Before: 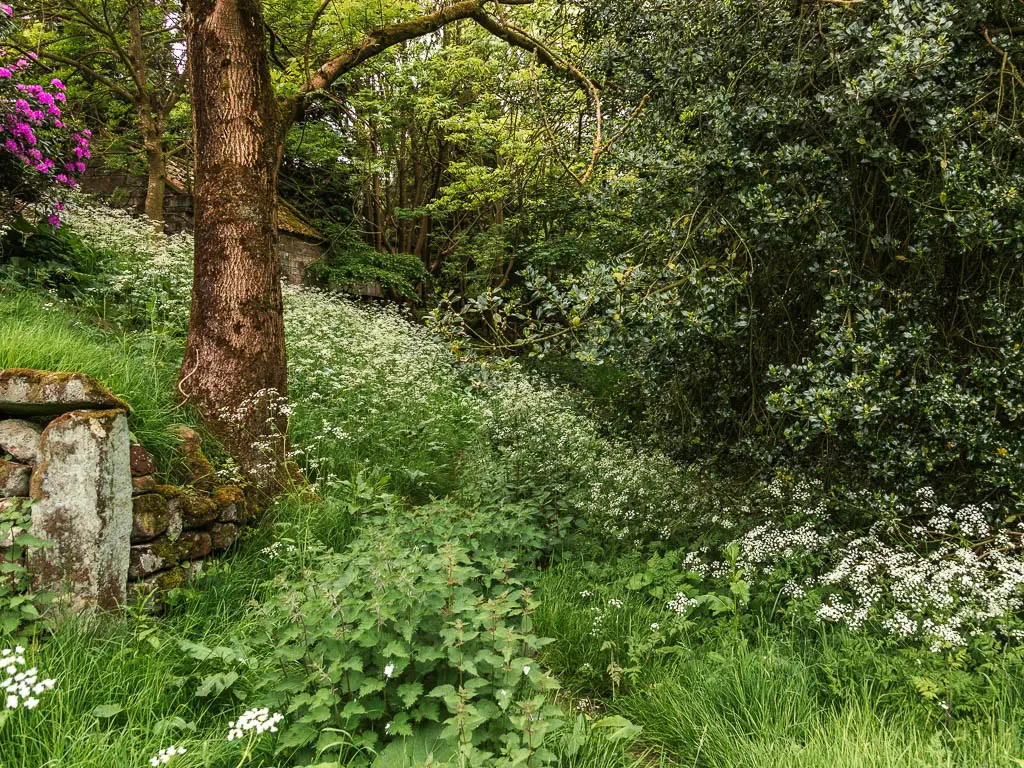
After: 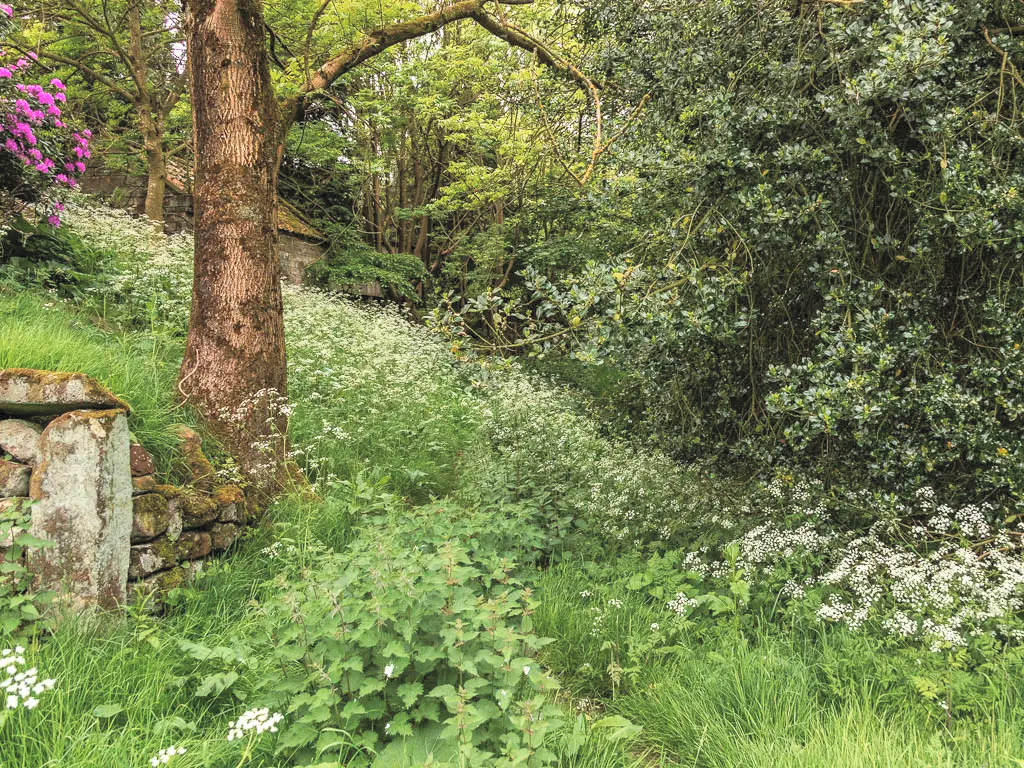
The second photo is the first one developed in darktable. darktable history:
contrast brightness saturation: brightness 0.287
